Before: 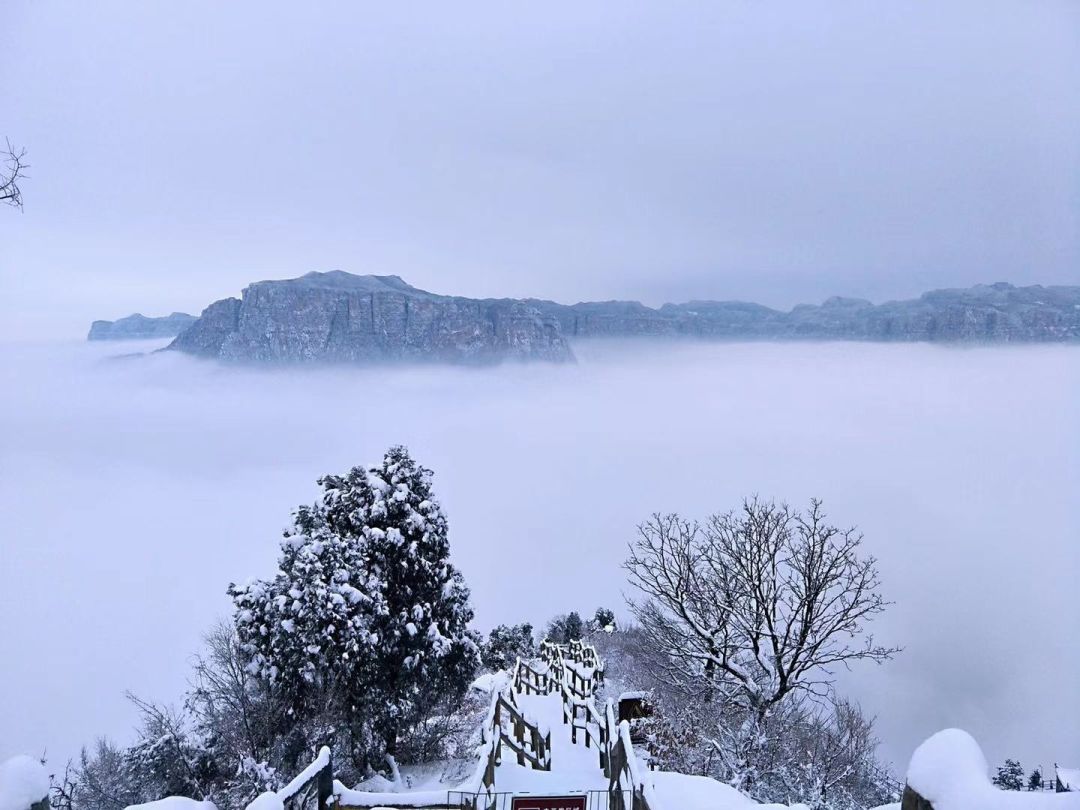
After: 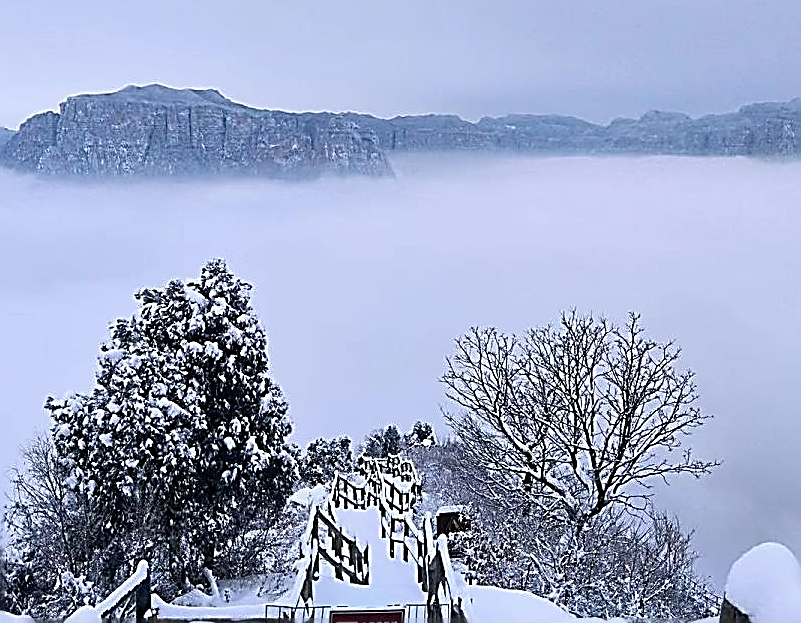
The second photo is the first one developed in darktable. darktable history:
sharpen: amount 1.983
crop: left 16.863%, top 22.971%, right 8.961%
